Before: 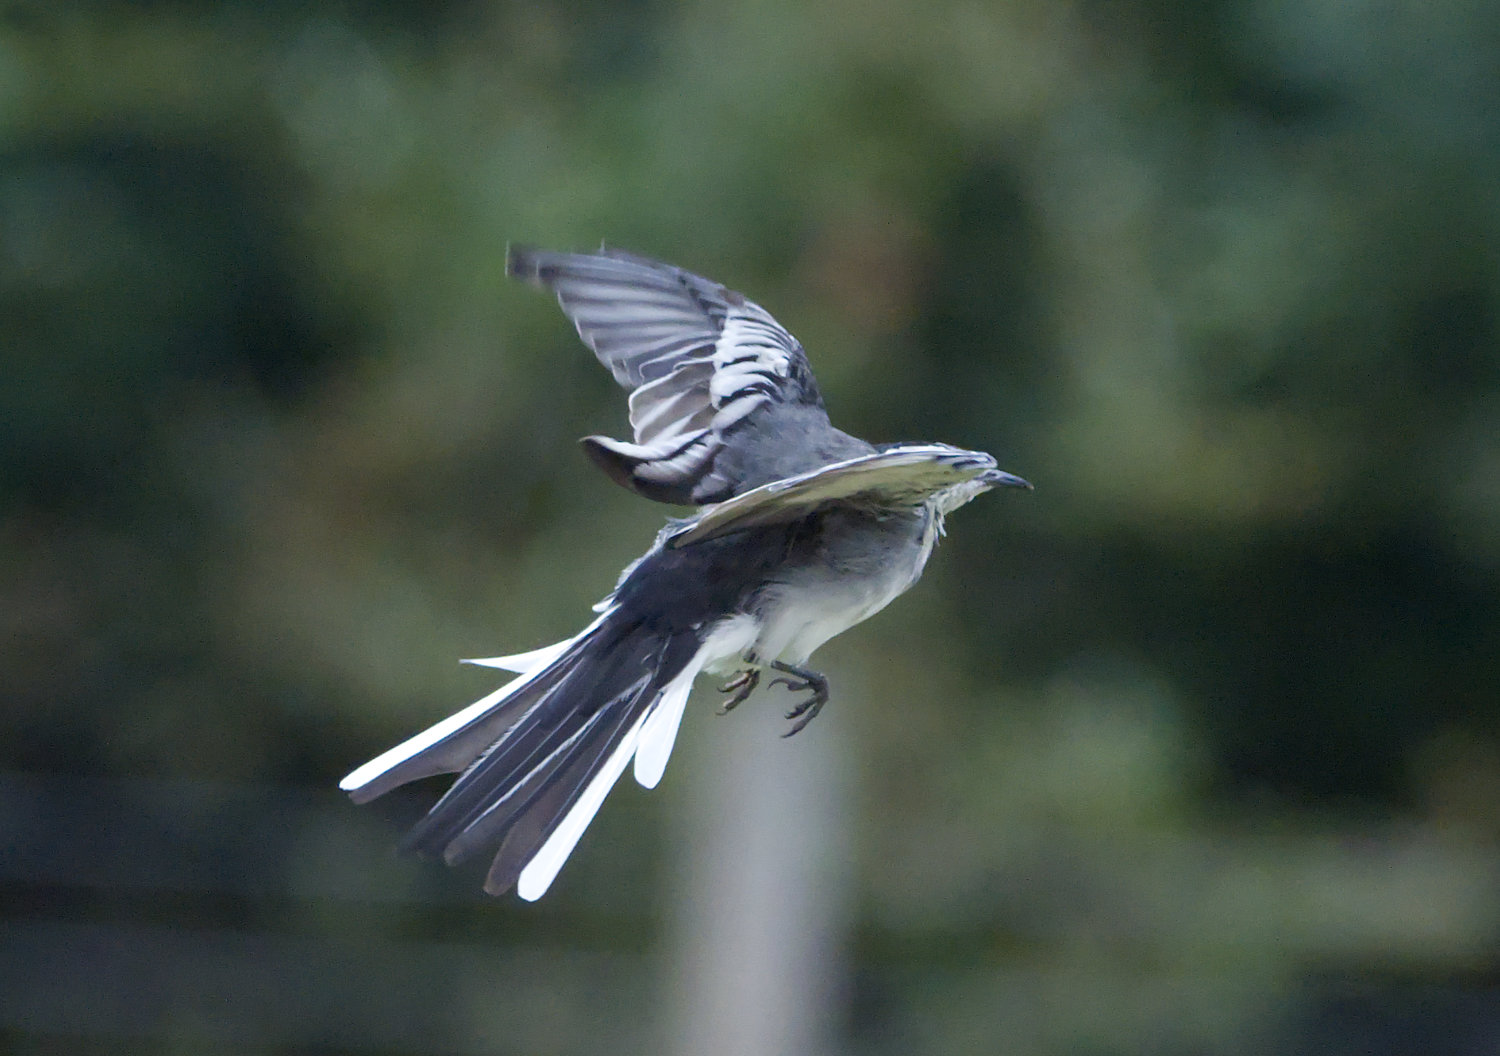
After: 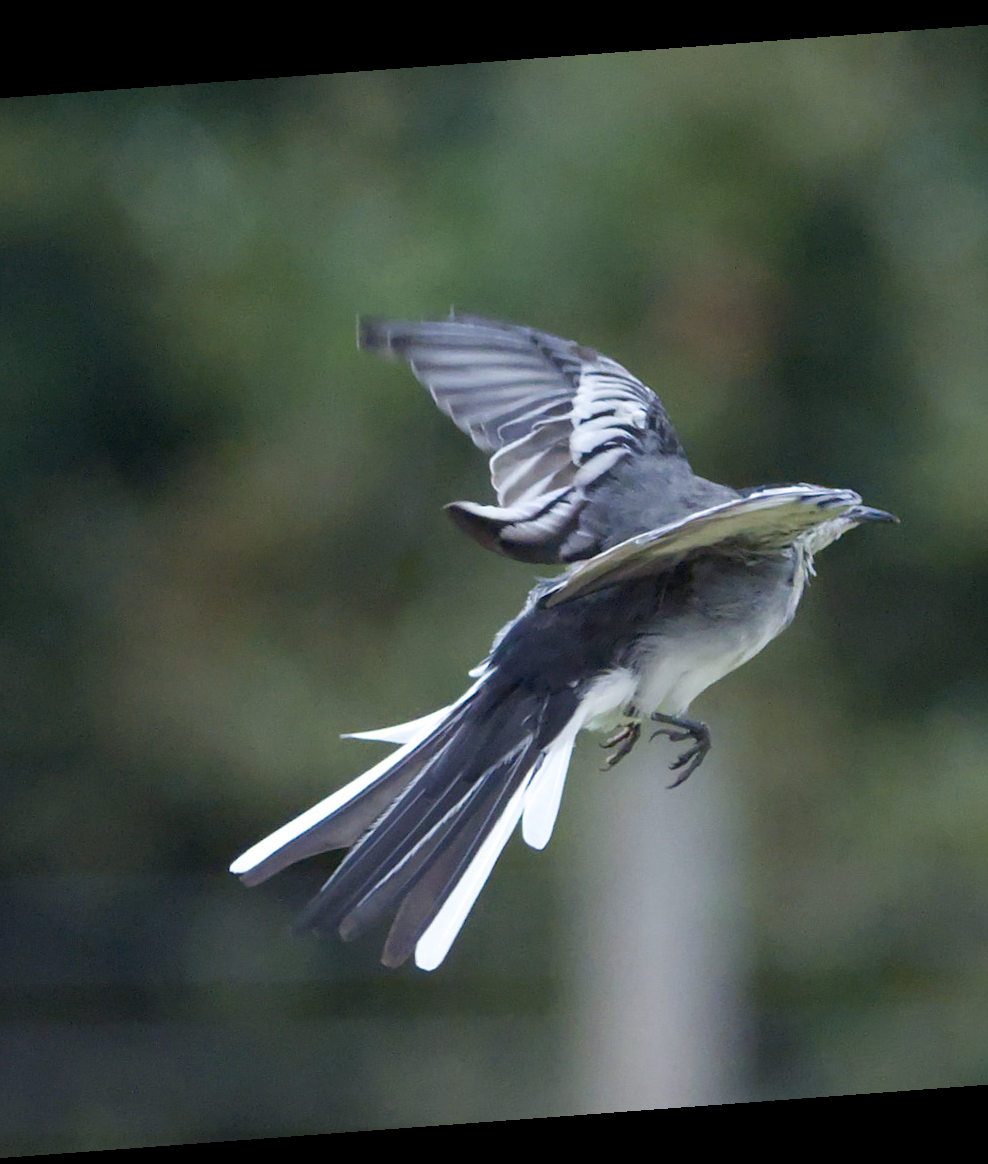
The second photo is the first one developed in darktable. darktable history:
rotate and perspective: rotation -4.25°, automatic cropping off
crop: left 10.644%, right 26.528%
